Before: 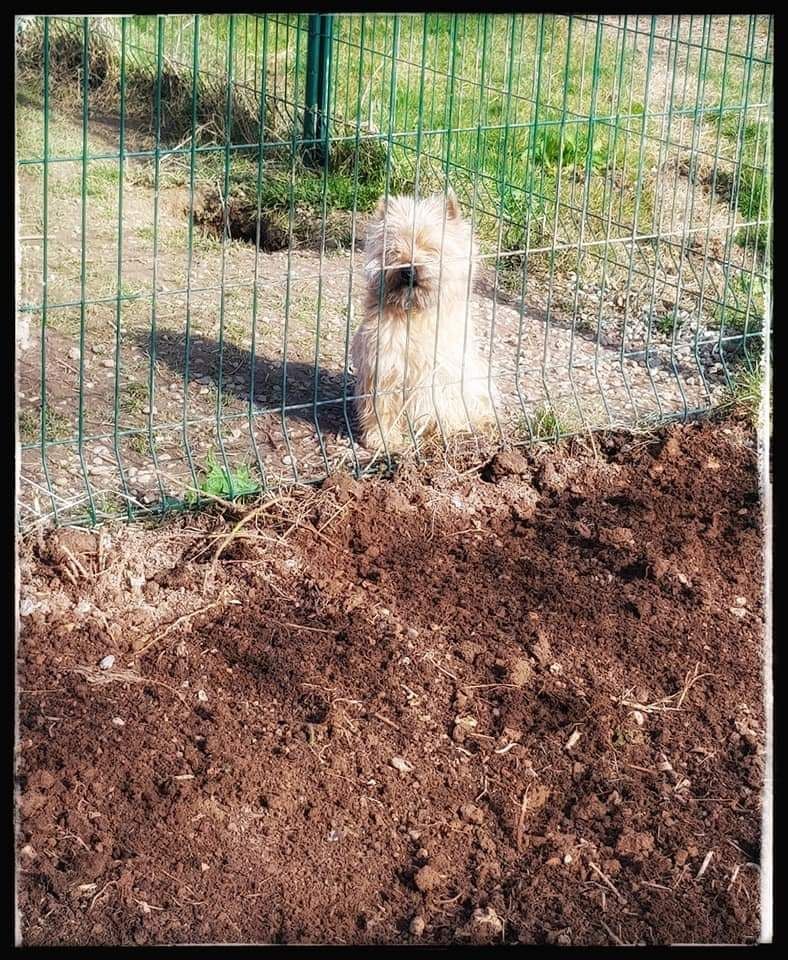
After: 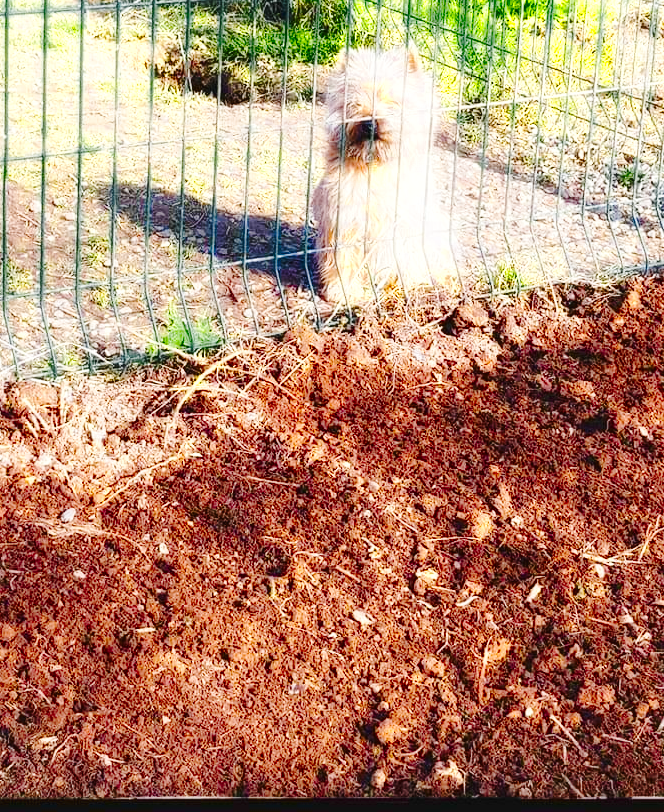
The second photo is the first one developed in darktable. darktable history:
base curve: curves: ch0 [(0, 0.007) (0.028, 0.063) (0.121, 0.311) (0.46, 0.743) (0.859, 0.957) (1, 1)], preserve colors none
crop and rotate: left 5.021%, top 15.361%, right 10.651%
contrast brightness saturation: contrast 0.067, brightness -0.144, saturation 0.112
color balance rgb: perceptual saturation grading › global saturation 25.794%, global vibrance 20.172%
color zones: curves: ch0 [(0.004, 0.305) (0.261, 0.623) (0.389, 0.399) (0.708, 0.571) (0.947, 0.34)]; ch1 [(0.025, 0.645) (0.229, 0.584) (0.326, 0.551) (0.484, 0.262) (0.757, 0.643)], mix 18.85%
